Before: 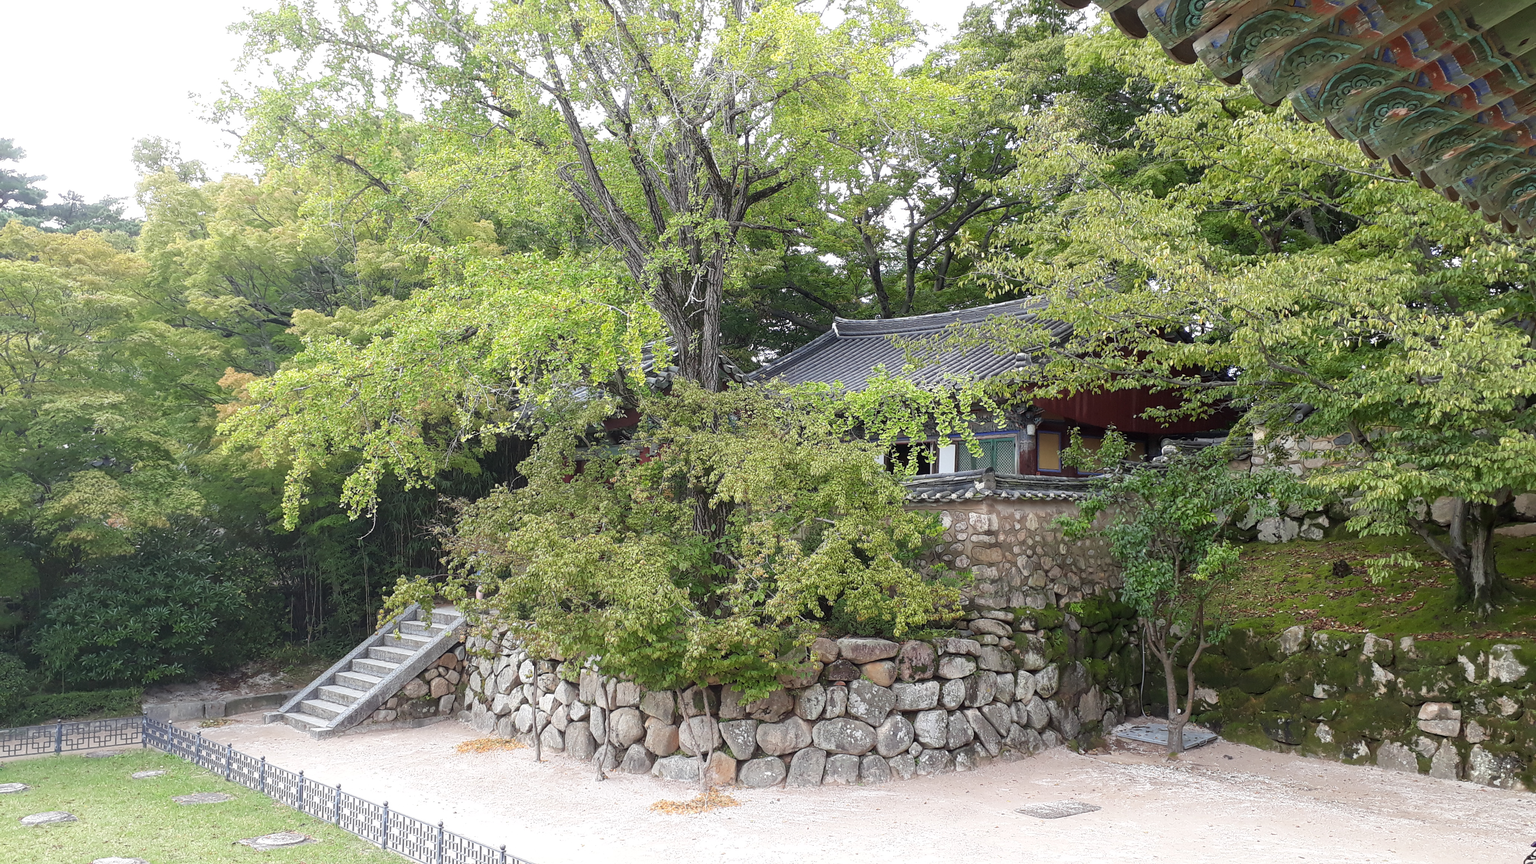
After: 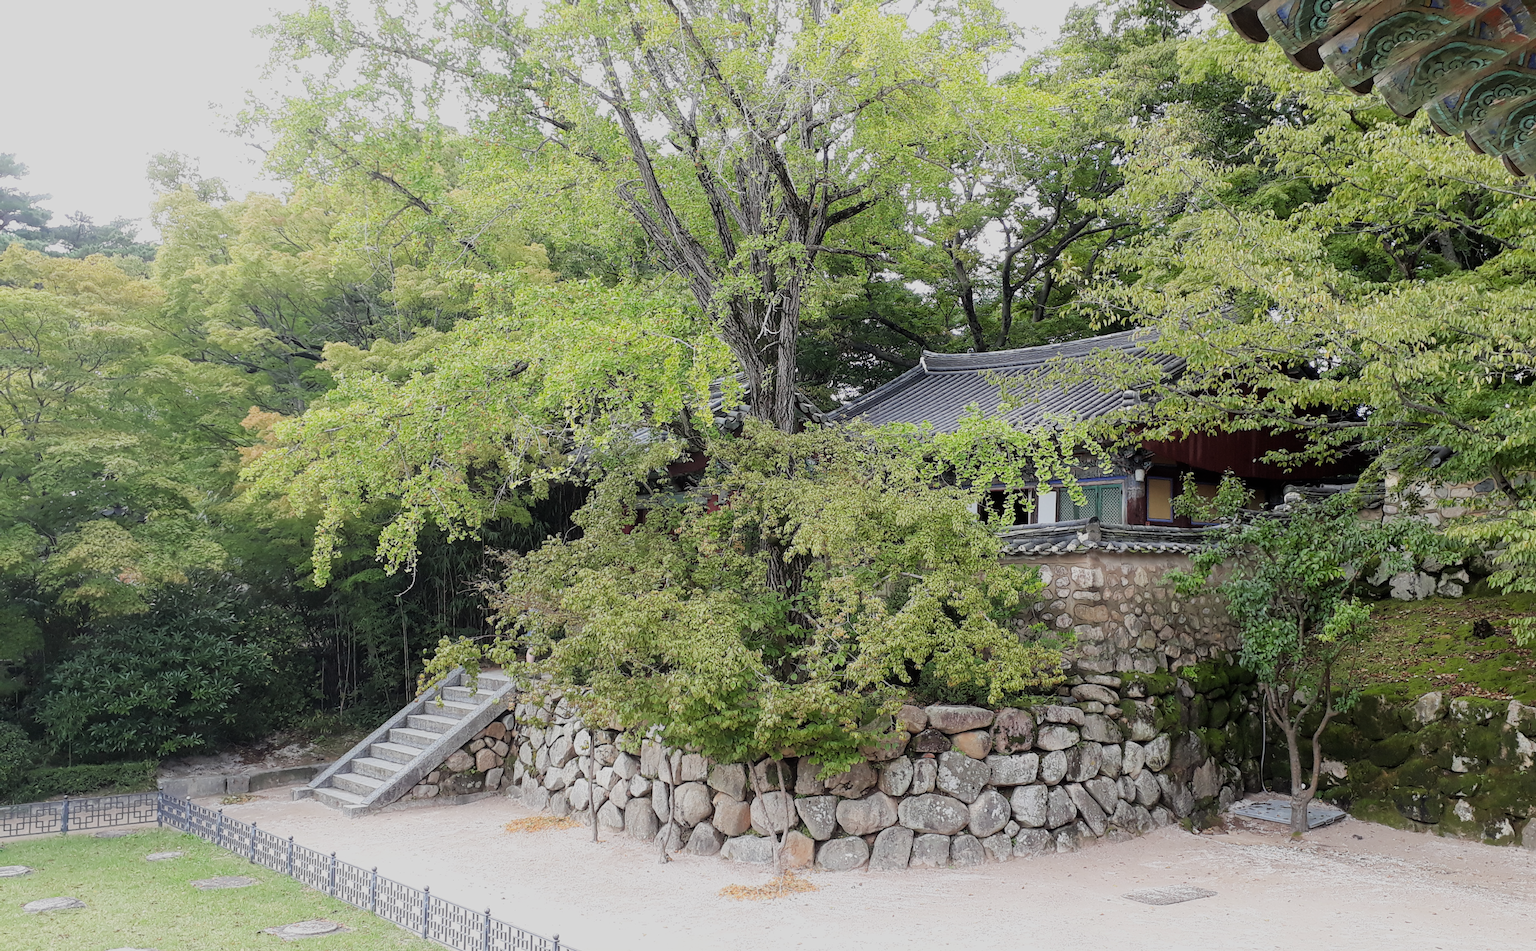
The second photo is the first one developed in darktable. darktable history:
filmic rgb: black relative exposure -7.65 EV, white relative exposure 4.56 EV, hardness 3.61, contrast 1.061
crop: right 9.505%, bottom 0.03%
